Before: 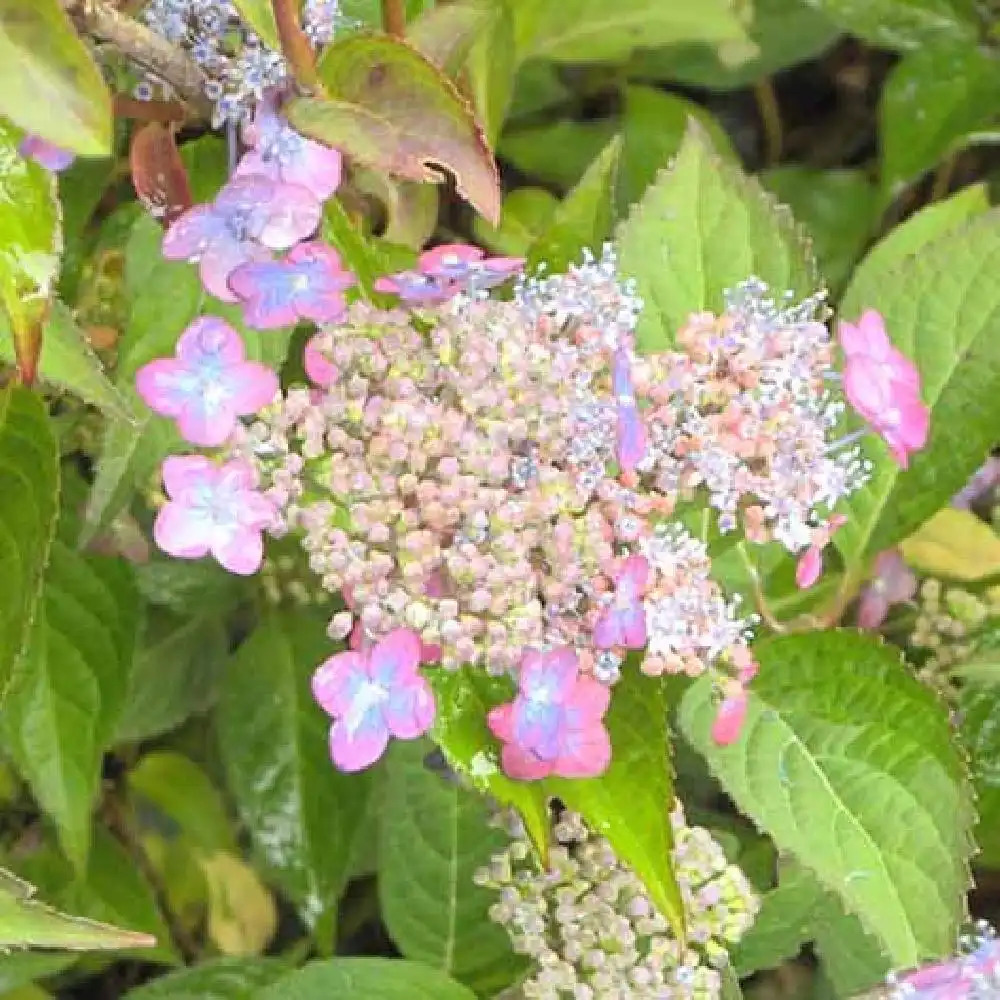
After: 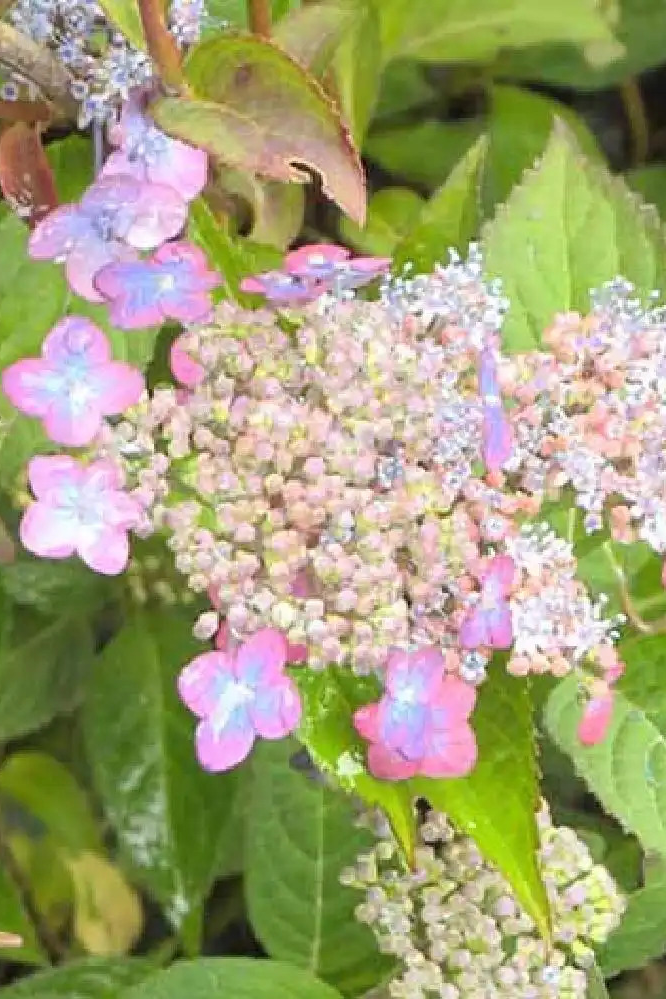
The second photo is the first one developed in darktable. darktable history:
crop and rotate: left 13.456%, right 19.882%
